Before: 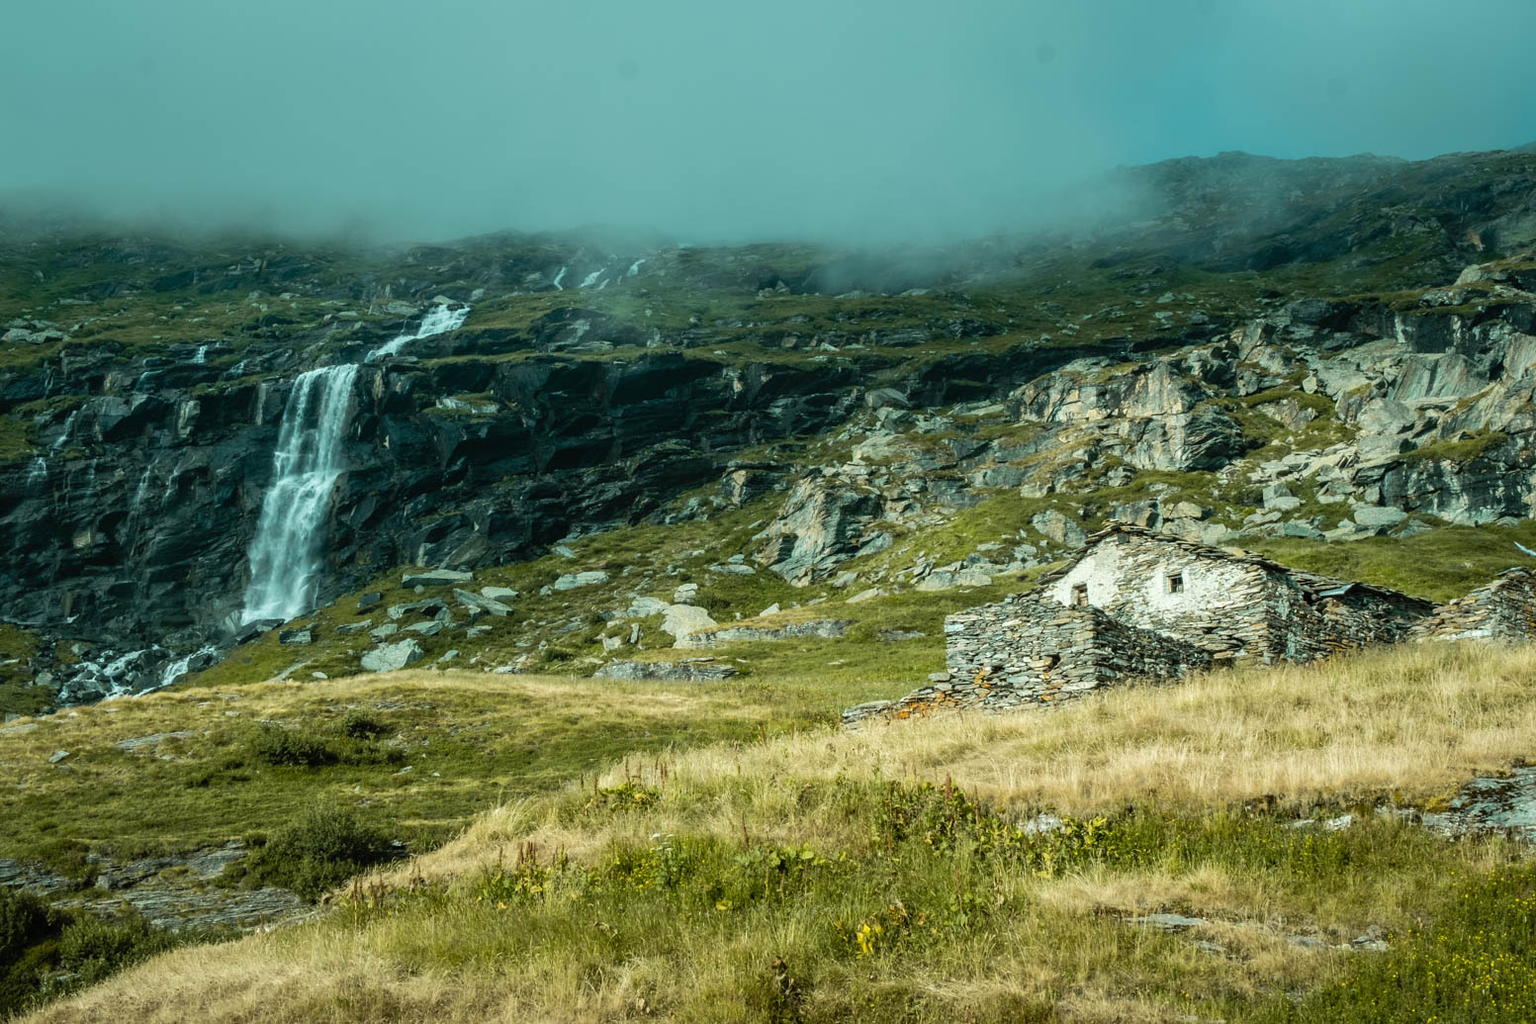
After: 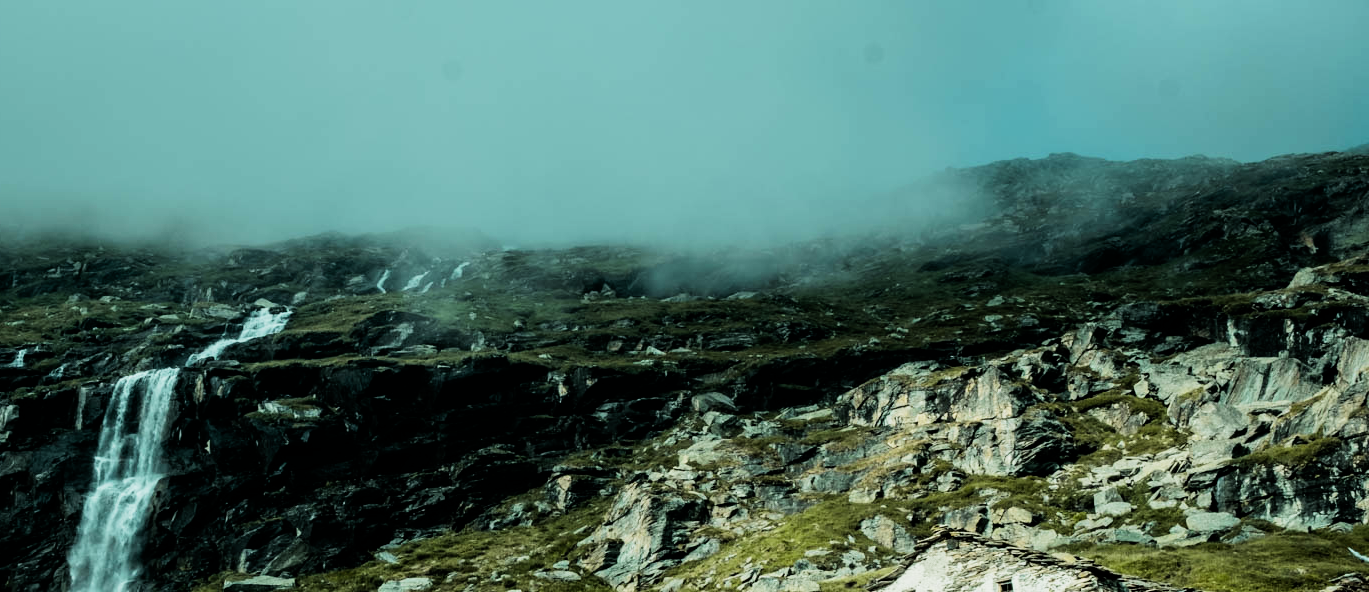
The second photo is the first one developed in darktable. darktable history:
crop and rotate: left 11.812%, bottom 42.776%
filmic rgb: black relative exposure -5 EV, white relative exposure 3.5 EV, hardness 3.19, contrast 1.5, highlights saturation mix -50%
